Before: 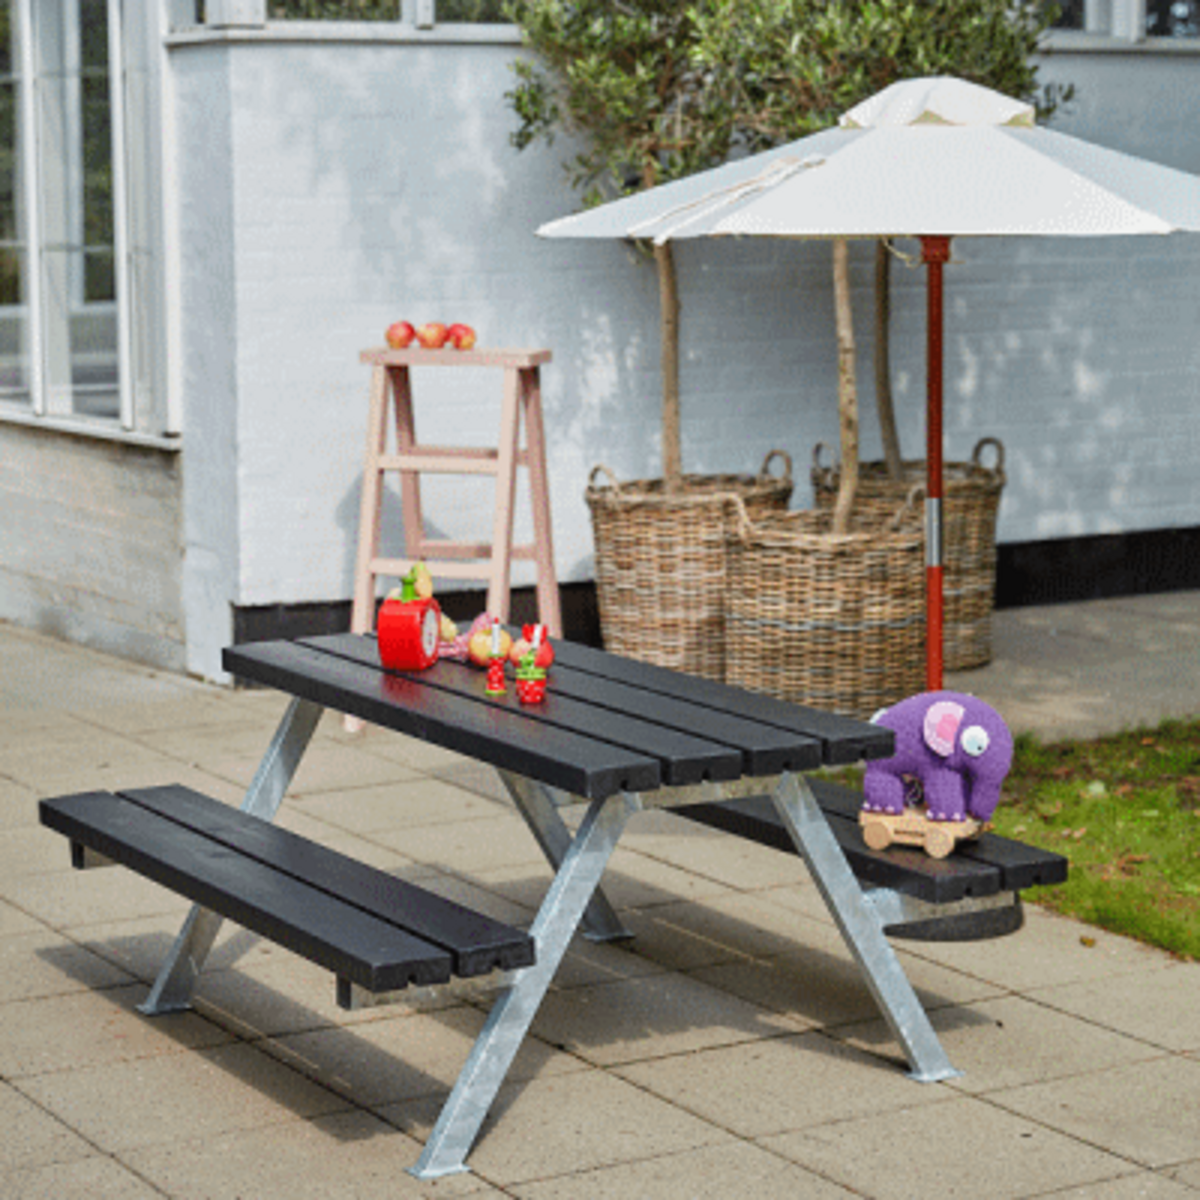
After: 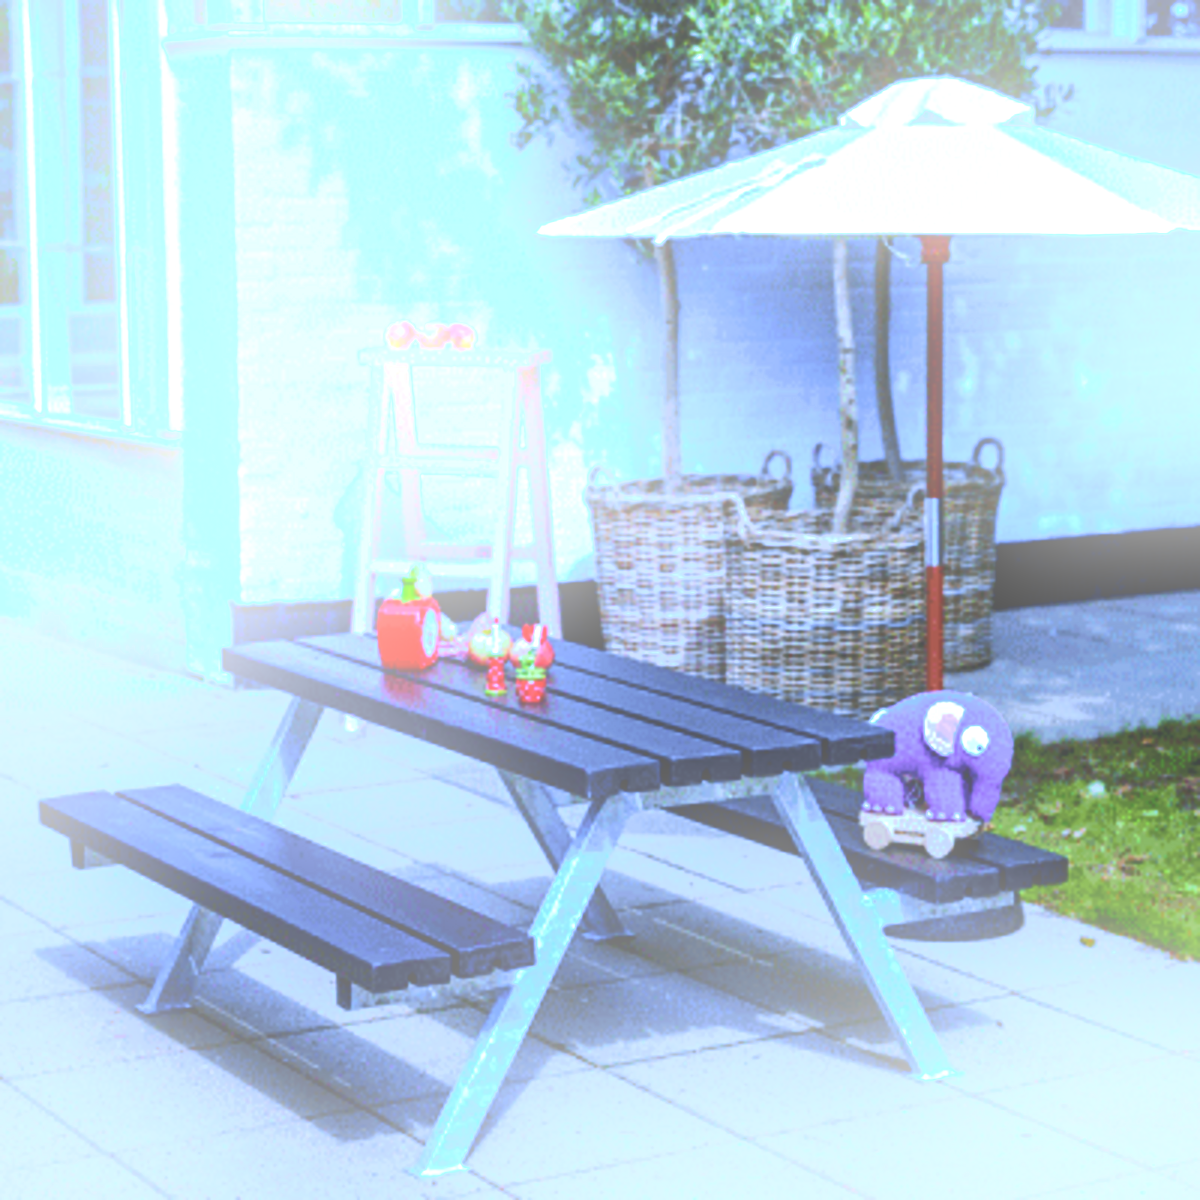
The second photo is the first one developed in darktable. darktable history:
white balance: red 0.766, blue 1.537
bloom: on, module defaults
local contrast: on, module defaults
velvia: strength 45%
tone equalizer: -8 EV -0.75 EV, -7 EV -0.7 EV, -6 EV -0.6 EV, -5 EV -0.4 EV, -3 EV 0.4 EV, -2 EV 0.6 EV, -1 EV 0.7 EV, +0 EV 0.75 EV, edges refinement/feathering 500, mask exposure compensation -1.57 EV, preserve details no
tone curve: curves: ch0 [(0, 0) (0.003, 0.298) (0.011, 0.298) (0.025, 0.298) (0.044, 0.3) (0.069, 0.302) (0.1, 0.312) (0.136, 0.329) (0.177, 0.354) (0.224, 0.376) (0.277, 0.408) (0.335, 0.453) (0.399, 0.503) (0.468, 0.562) (0.543, 0.623) (0.623, 0.686) (0.709, 0.754) (0.801, 0.825) (0.898, 0.873) (1, 1)], preserve colors none
